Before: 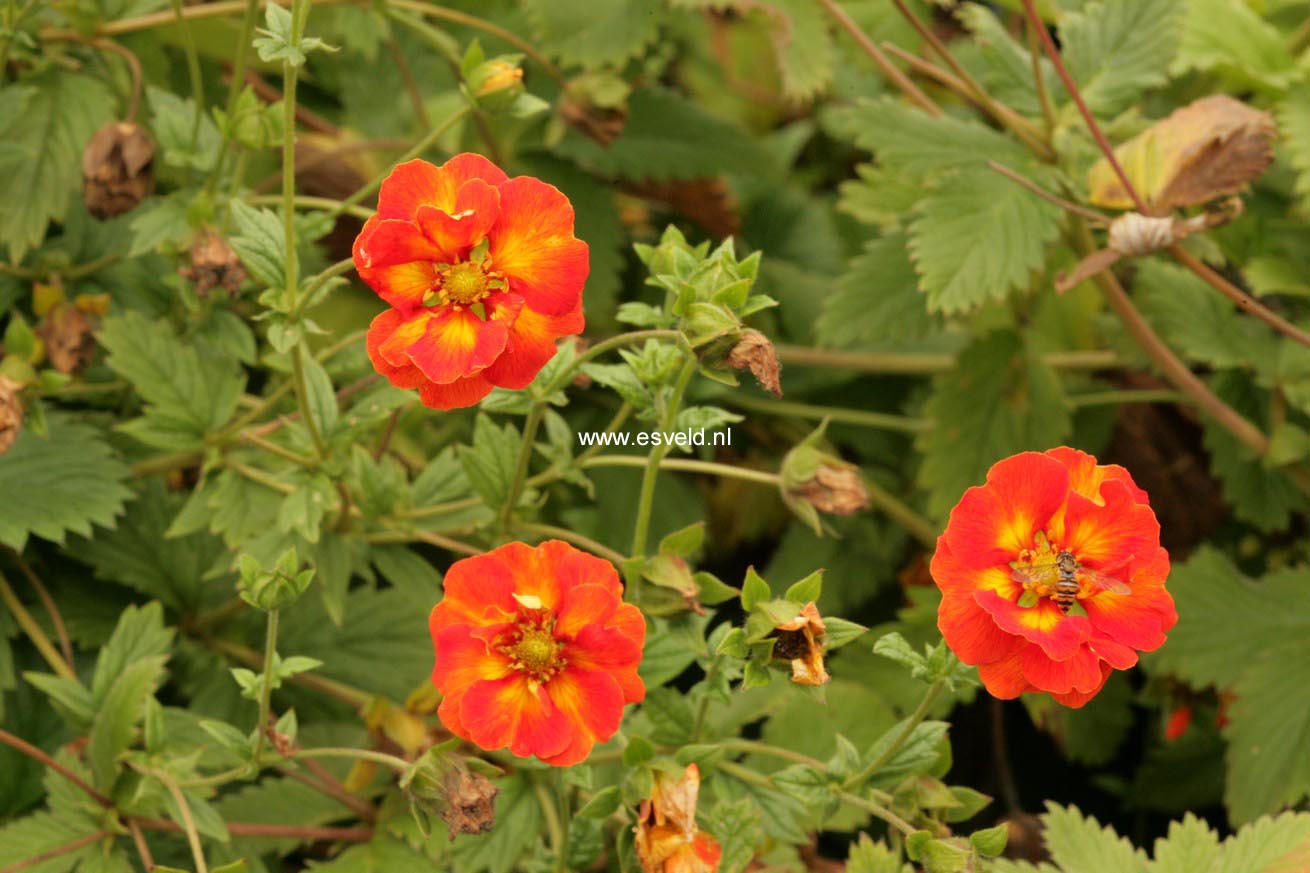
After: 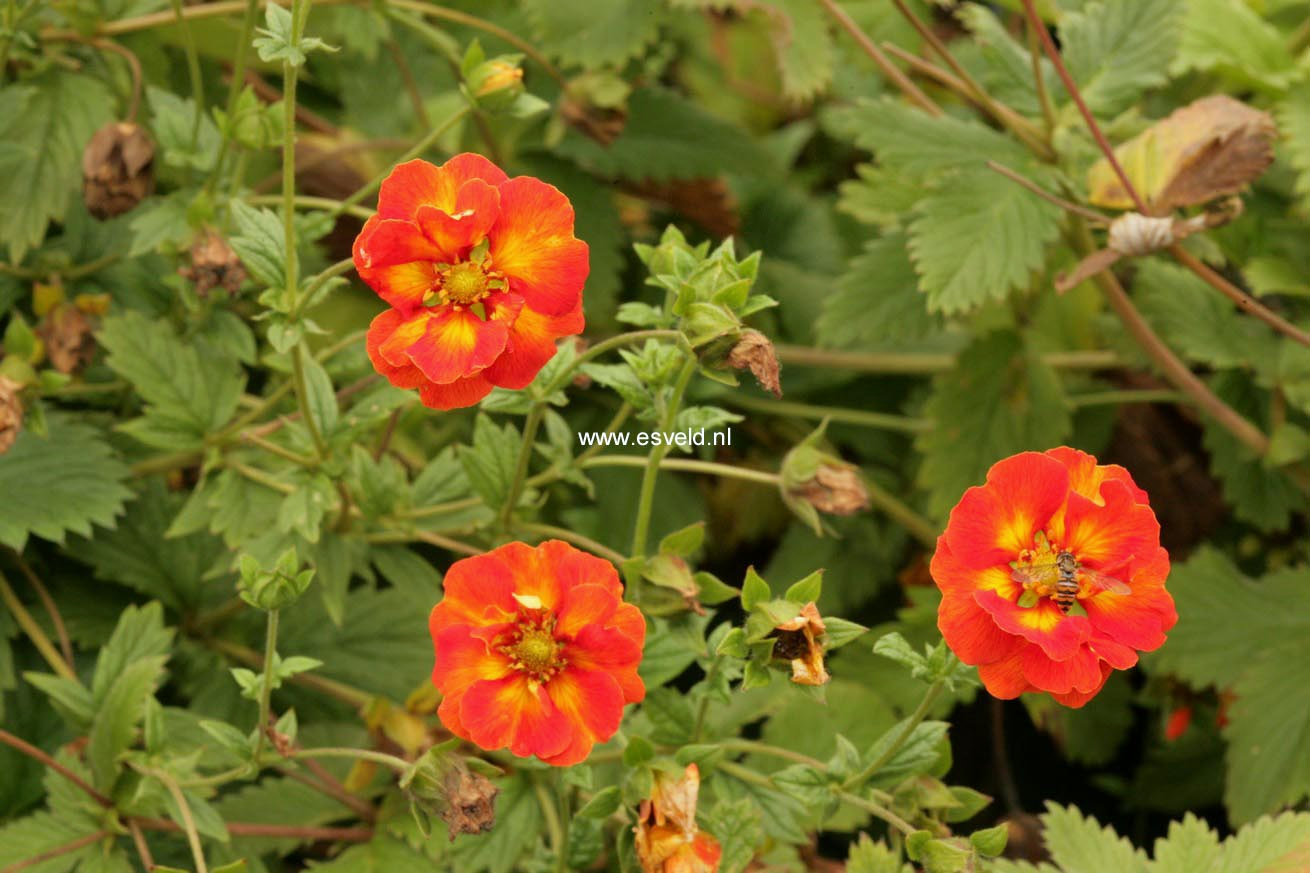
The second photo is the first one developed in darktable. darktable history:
local contrast: mode bilateral grid, contrast 15, coarseness 36, detail 105%, midtone range 0.2
white balance: red 0.976, blue 1.04
